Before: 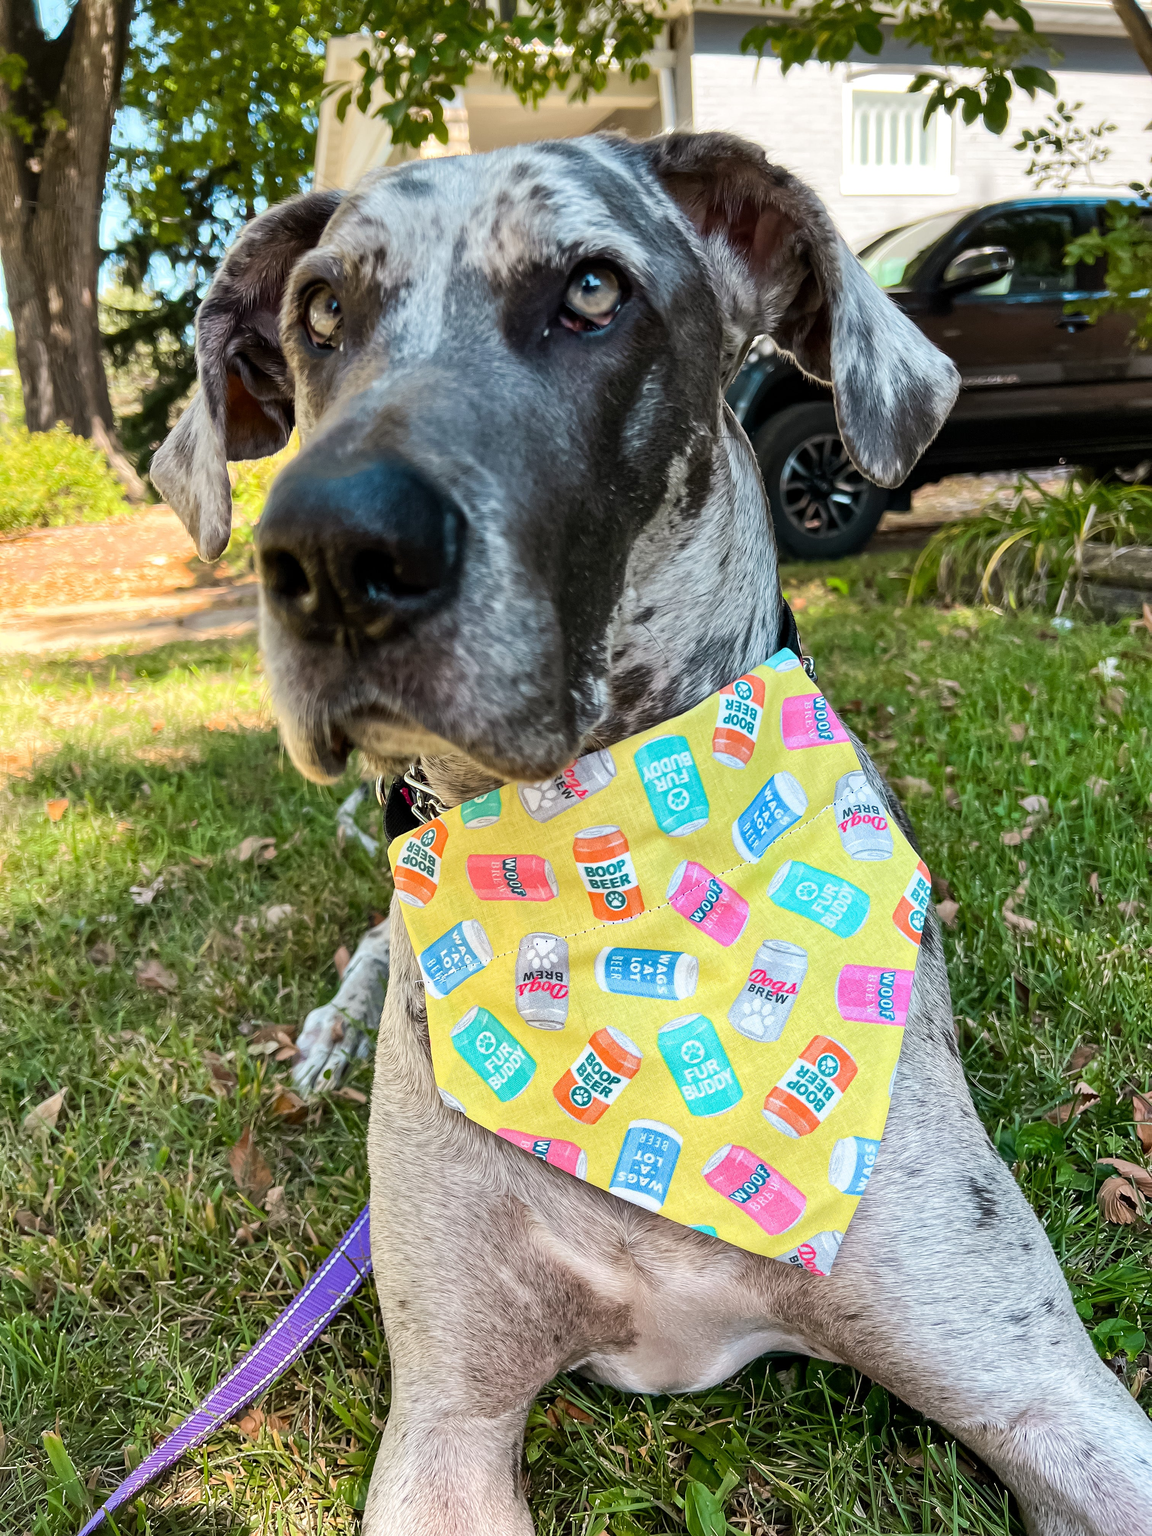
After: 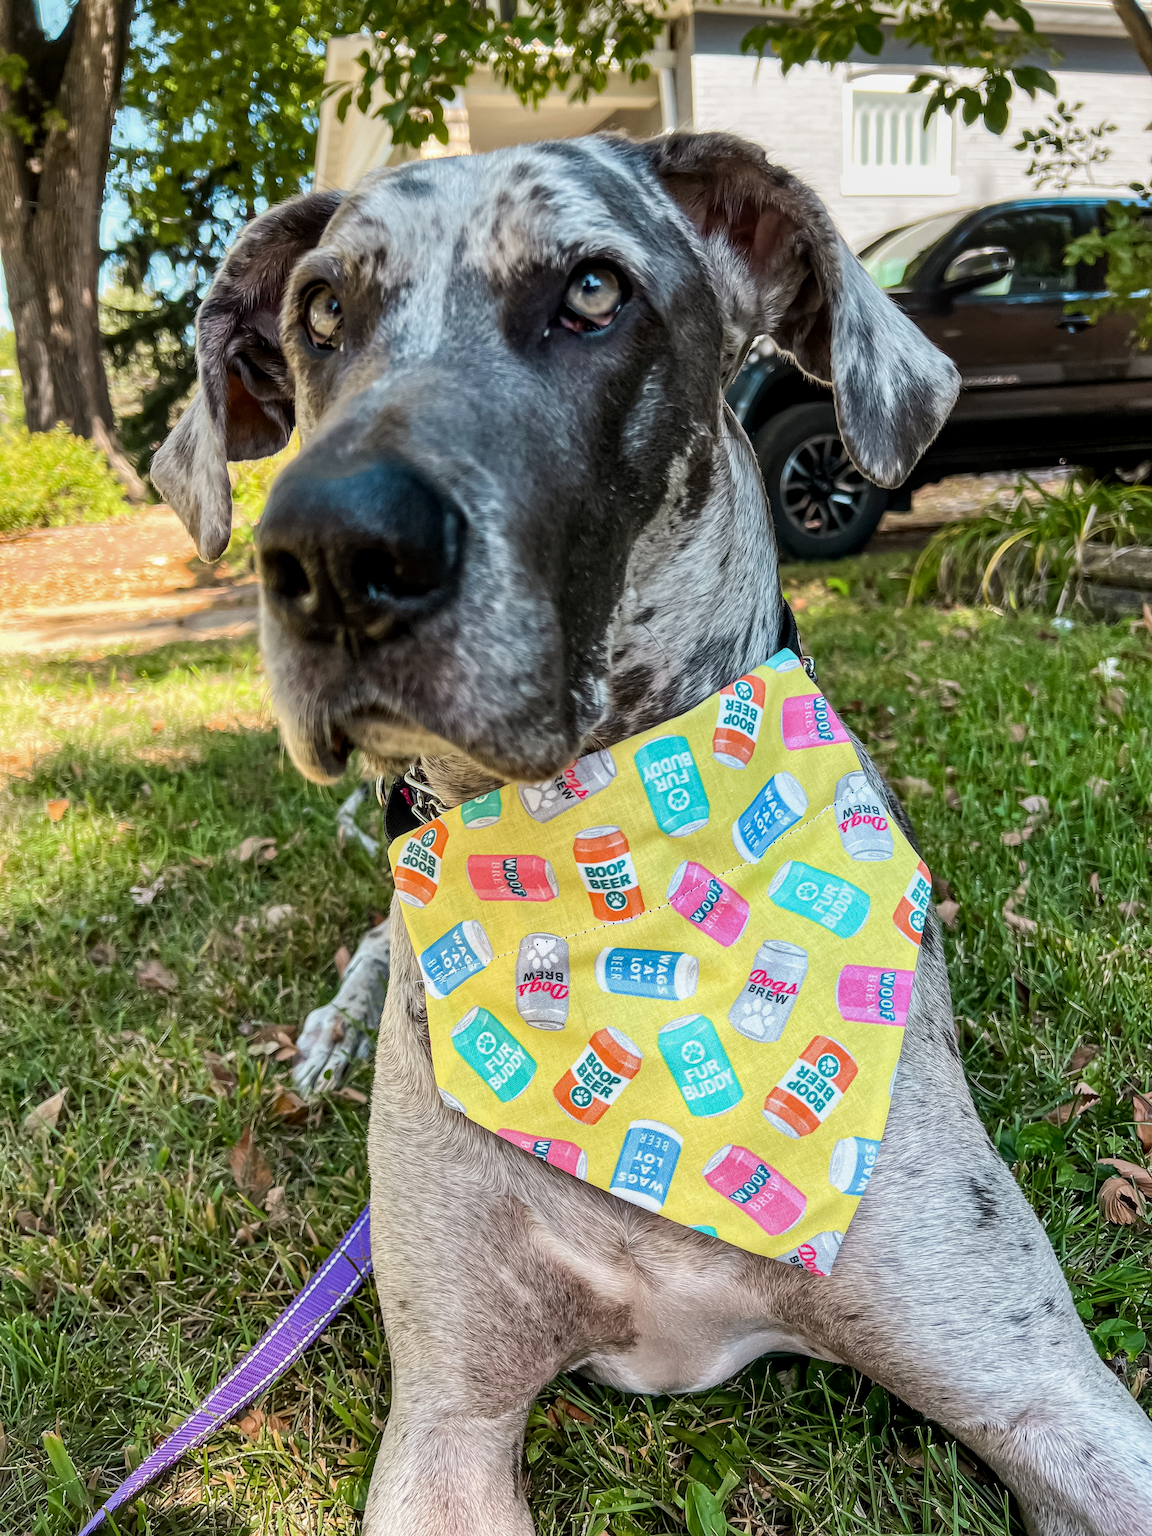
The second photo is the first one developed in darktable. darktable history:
exposure: exposure -0.157 EV, compensate highlight preservation false
local contrast: on, module defaults
rotate and perspective: automatic cropping original format, crop left 0, crop top 0
